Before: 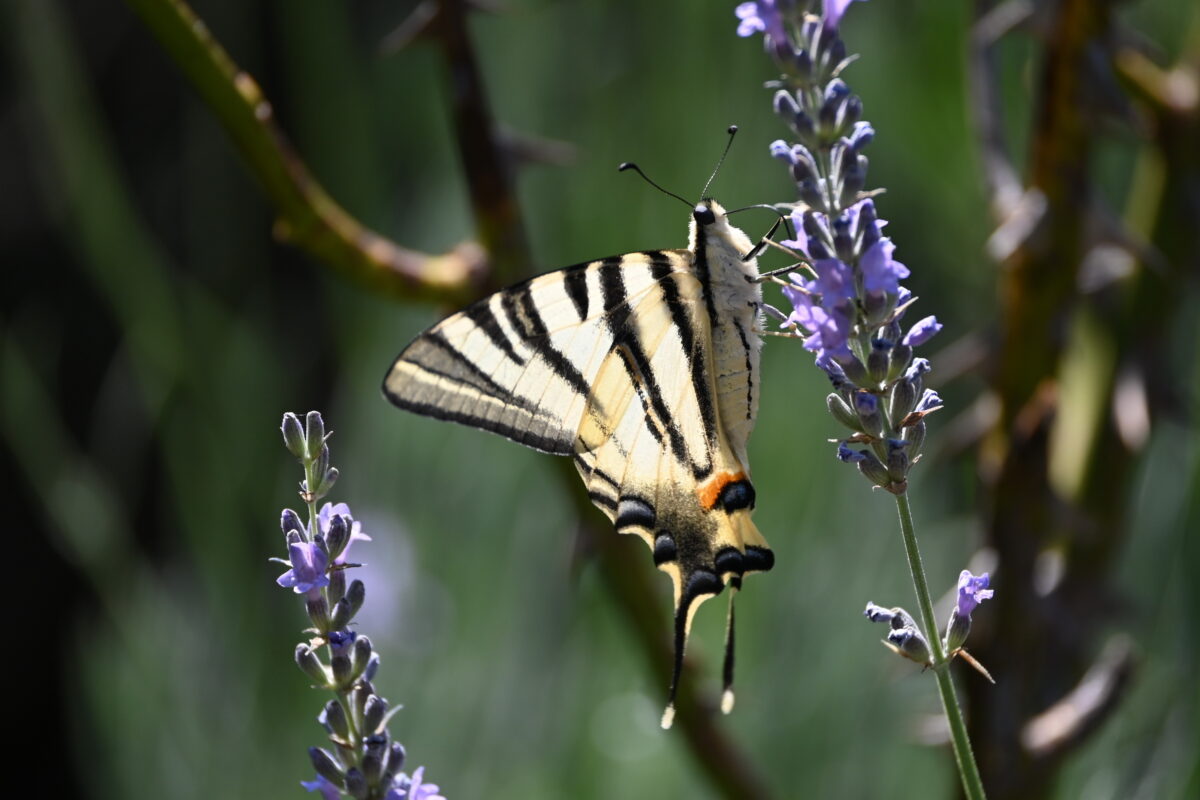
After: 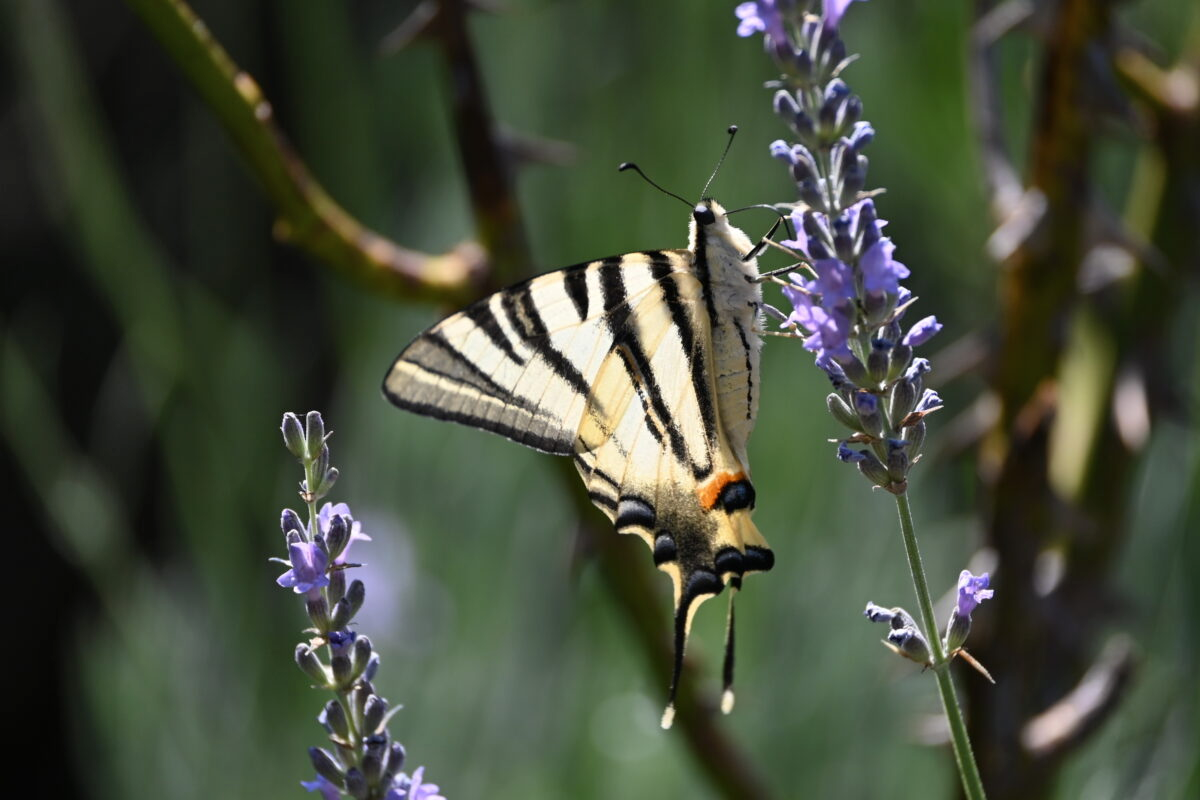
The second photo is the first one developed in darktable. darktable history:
shadows and highlights: radius 128.29, shadows 30.38, highlights -31.2, low approximation 0.01, soften with gaussian
